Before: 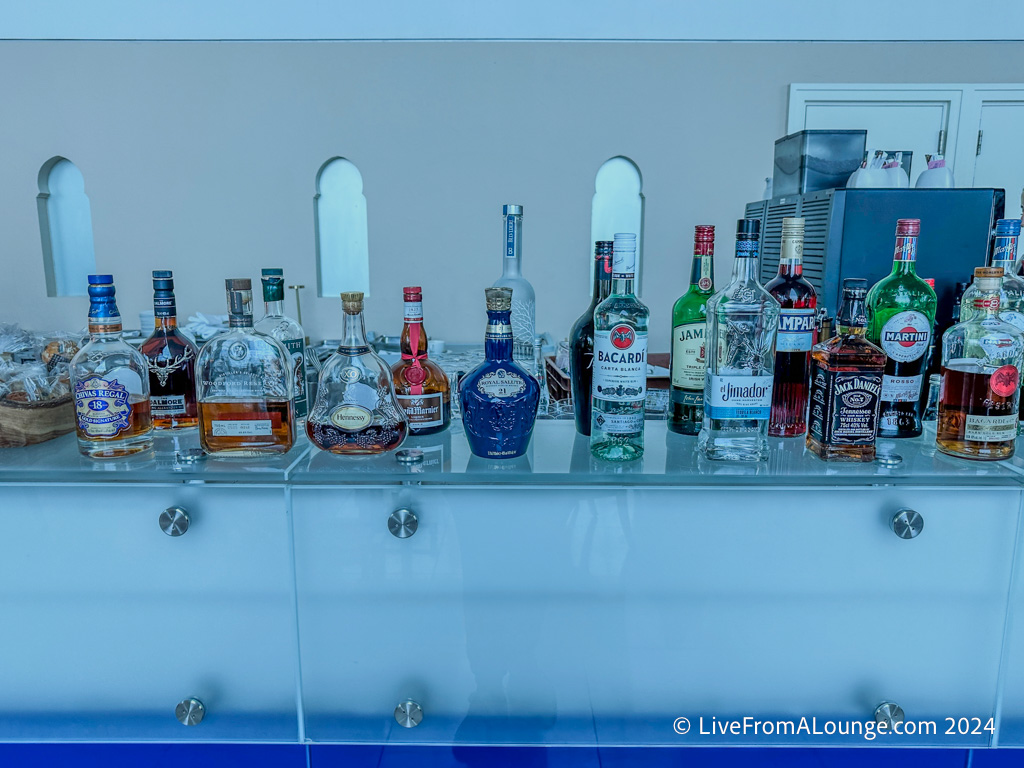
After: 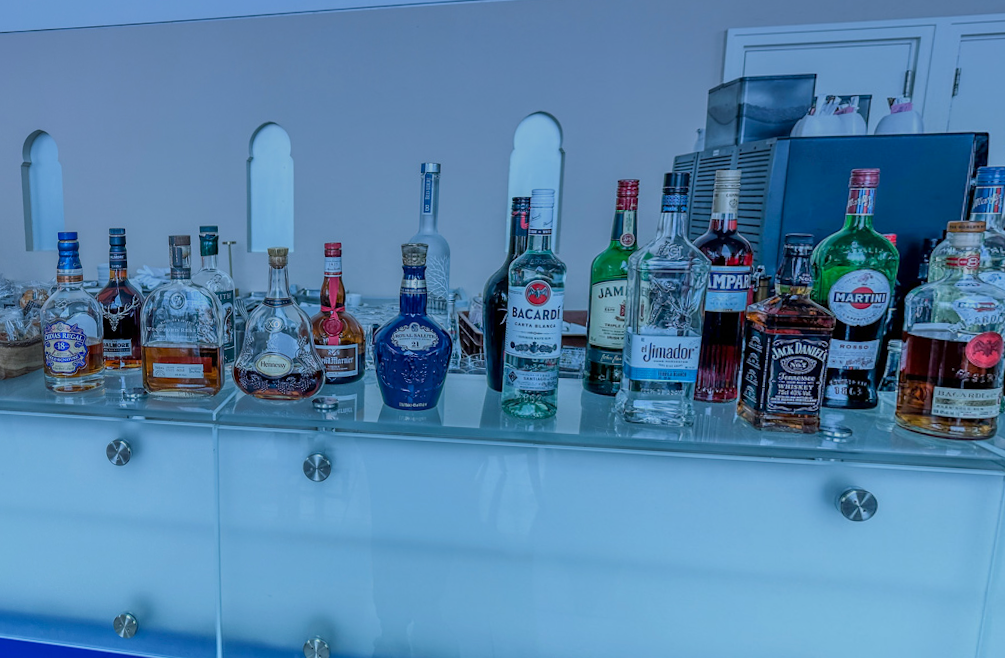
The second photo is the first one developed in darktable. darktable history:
graduated density: hue 238.83°, saturation 50%
rotate and perspective: rotation 1.69°, lens shift (vertical) -0.023, lens shift (horizontal) -0.291, crop left 0.025, crop right 0.988, crop top 0.092, crop bottom 0.842
